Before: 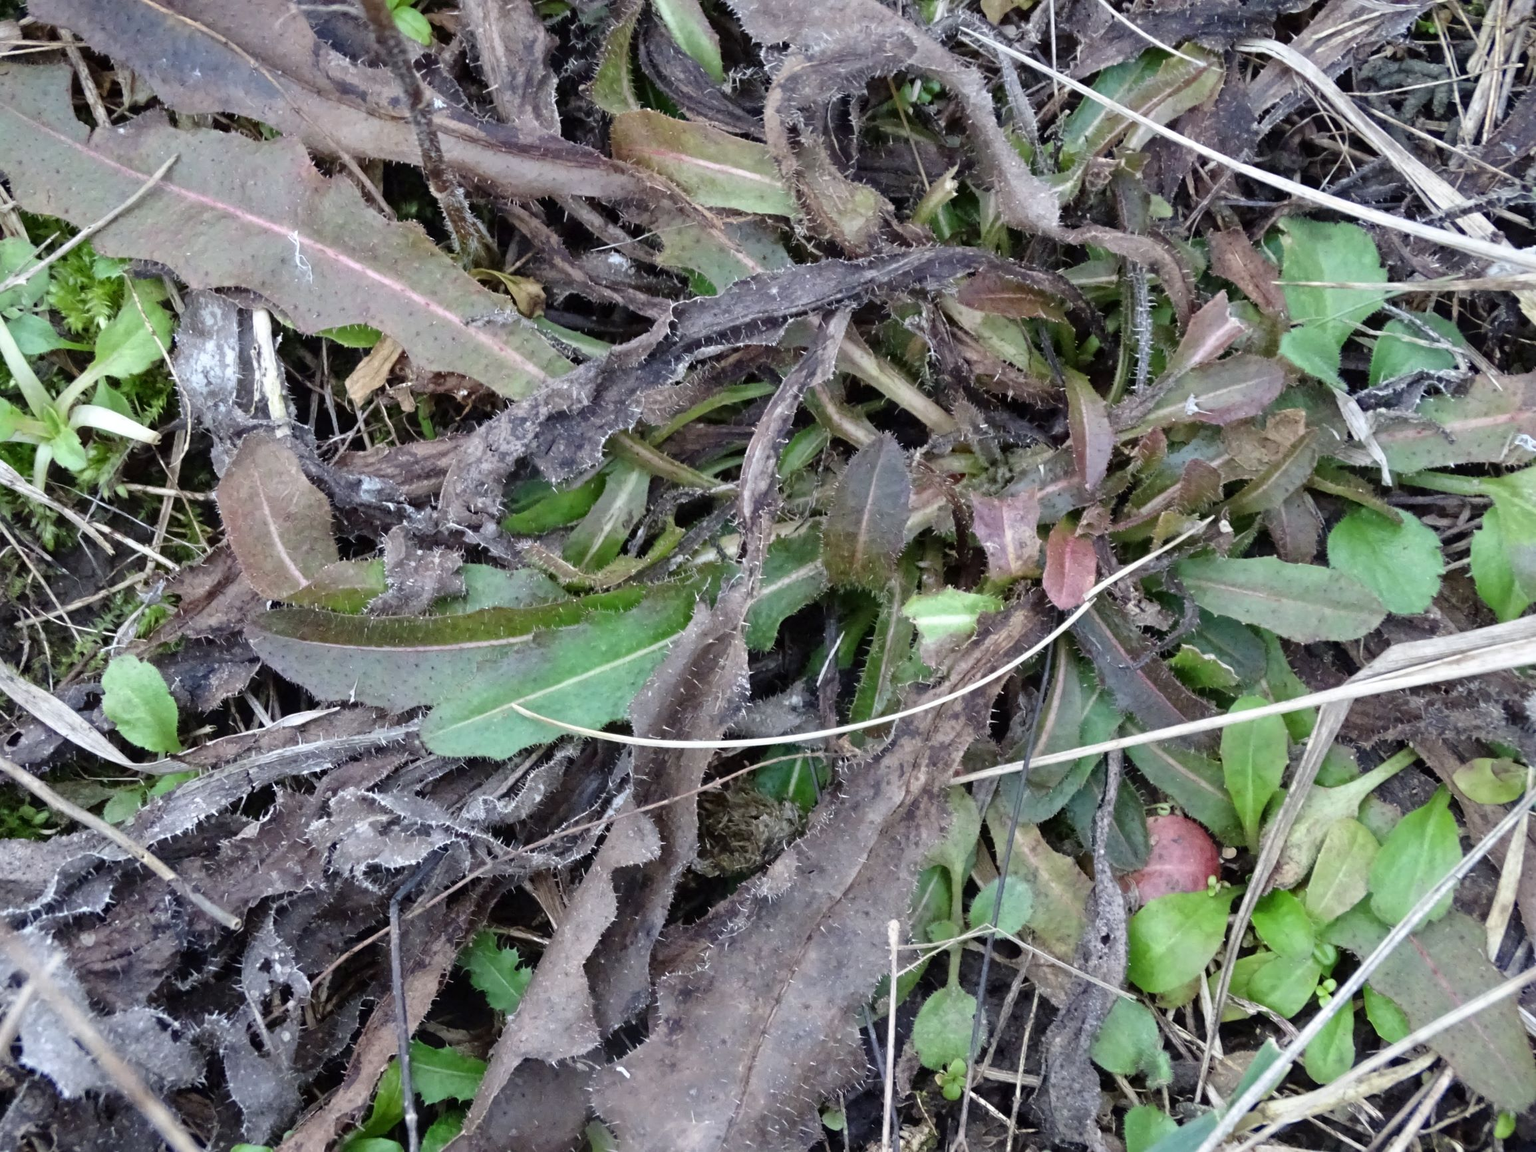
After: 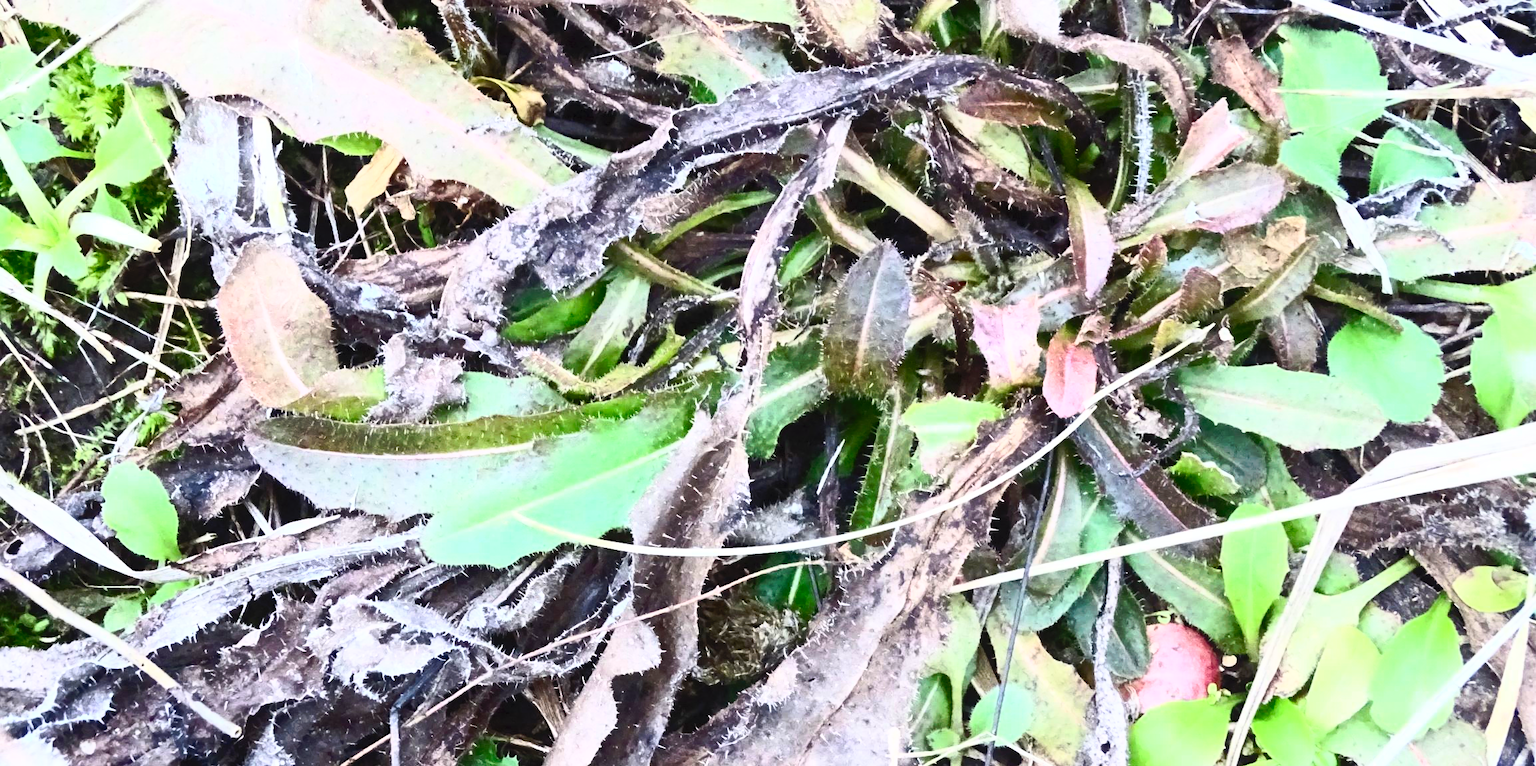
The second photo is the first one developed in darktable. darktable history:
tone curve: curves: ch0 [(0, 0) (0.003, 0.013) (0.011, 0.017) (0.025, 0.028) (0.044, 0.049) (0.069, 0.07) (0.1, 0.103) (0.136, 0.143) (0.177, 0.186) (0.224, 0.232) (0.277, 0.282) (0.335, 0.333) (0.399, 0.405) (0.468, 0.477) (0.543, 0.54) (0.623, 0.627) (0.709, 0.709) (0.801, 0.798) (0.898, 0.902) (1, 1)], preserve colors none
contrast brightness saturation: contrast 0.83, brightness 0.59, saturation 0.59
crop: top 16.727%, bottom 16.727%
shadows and highlights: shadows -24.28, highlights 49.77, soften with gaussian
